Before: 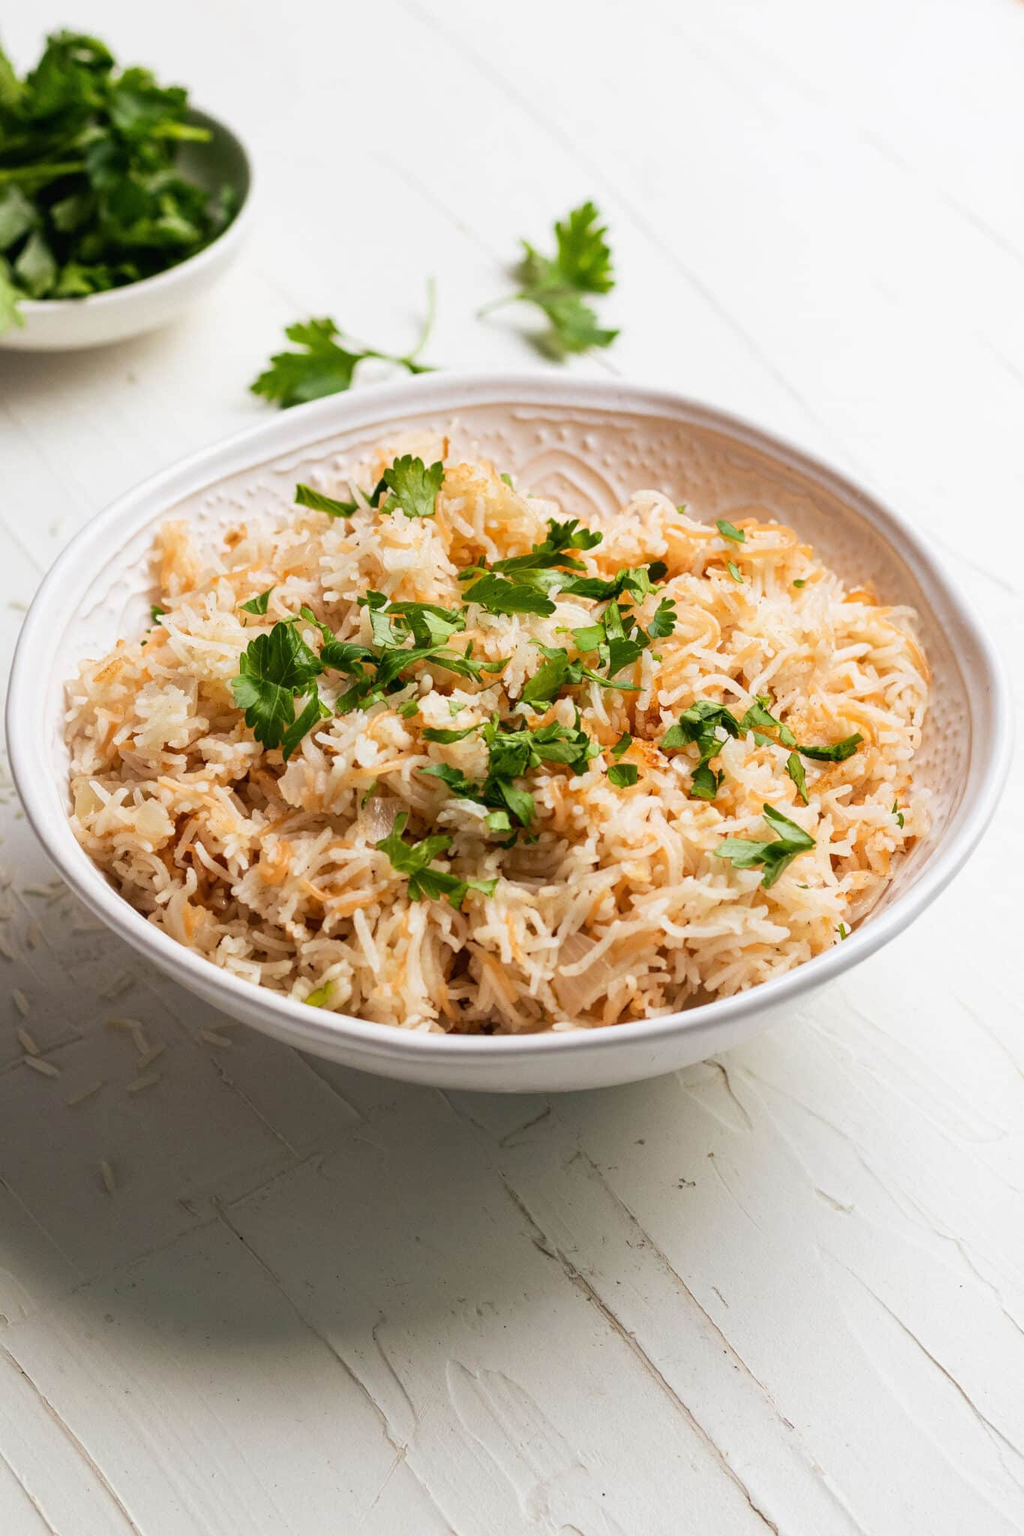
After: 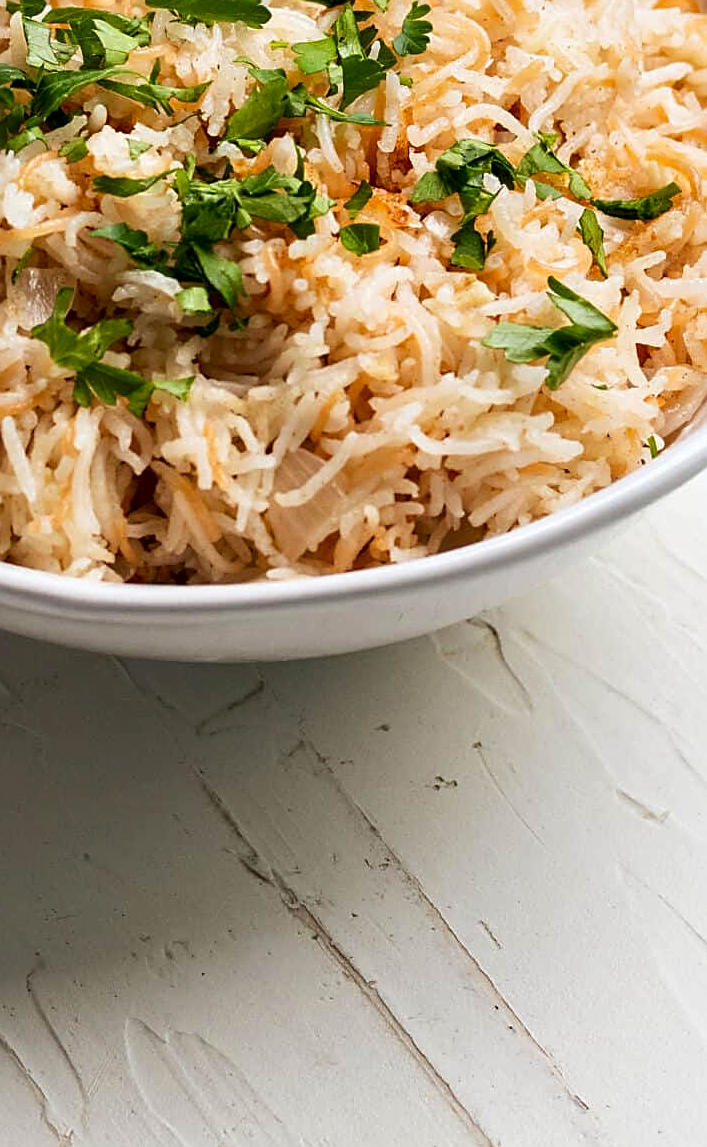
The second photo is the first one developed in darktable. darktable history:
crop: left 34.479%, top 38.822%, right 13.718%, bottom 5.172%
contrast brightness saturation: contrast 0.03, brightness -0.04
sharpen: on, module defaults
contrast equalizer: octaves 7, y [[0.6 ×6], [0.55 ×6], [0 ×6], [0 ×6], [0 ×6]], mix 0.29
